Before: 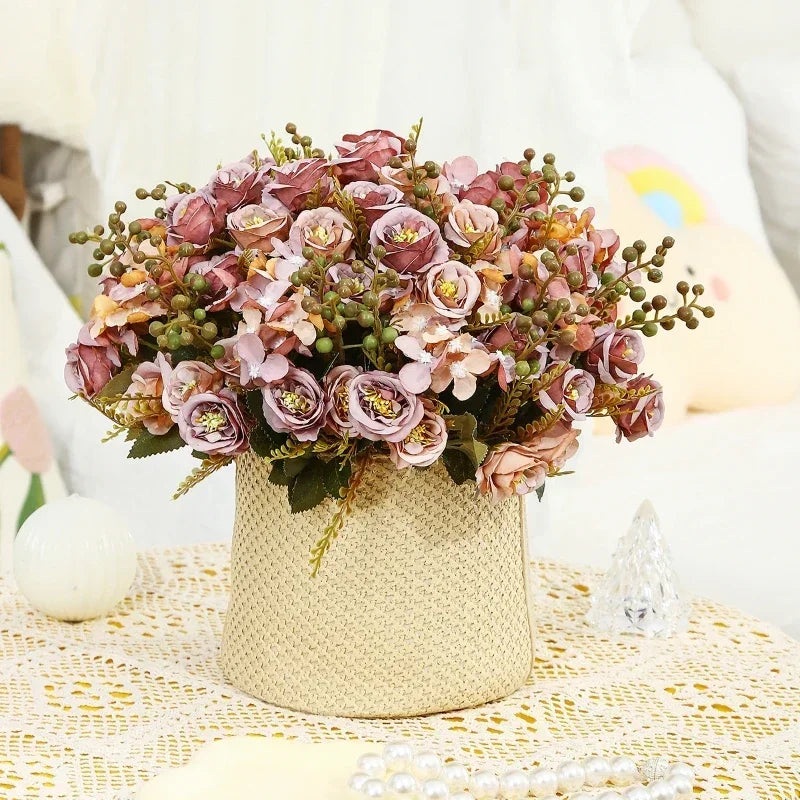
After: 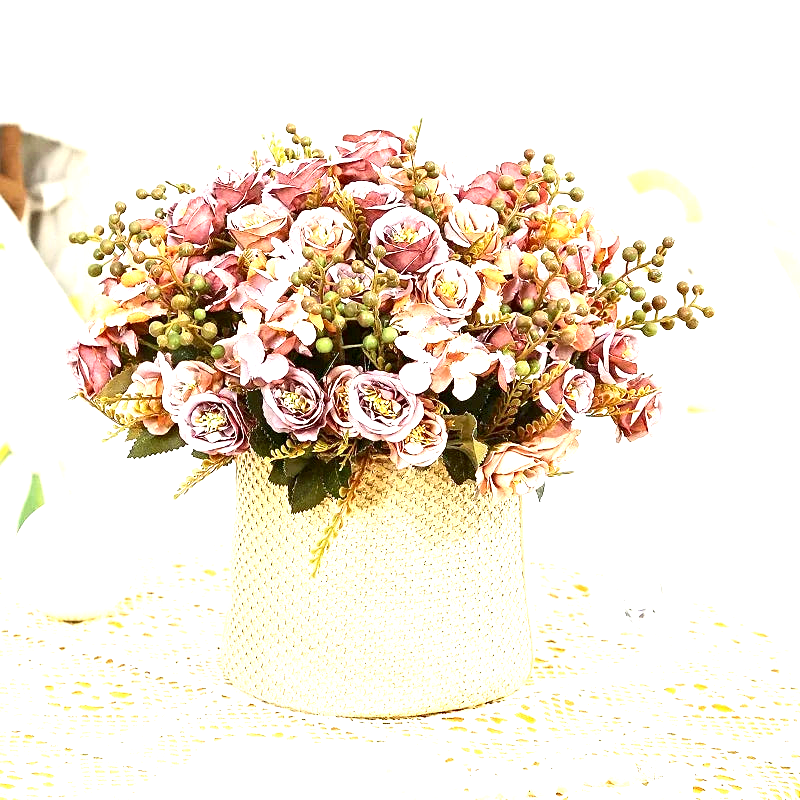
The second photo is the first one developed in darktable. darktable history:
contrast brightness saturation: contrast 0.141
exposure: black level correction 0.002, exposure 1.324 EV, compensate highlight preservation false
sharpen: amount 0.207
